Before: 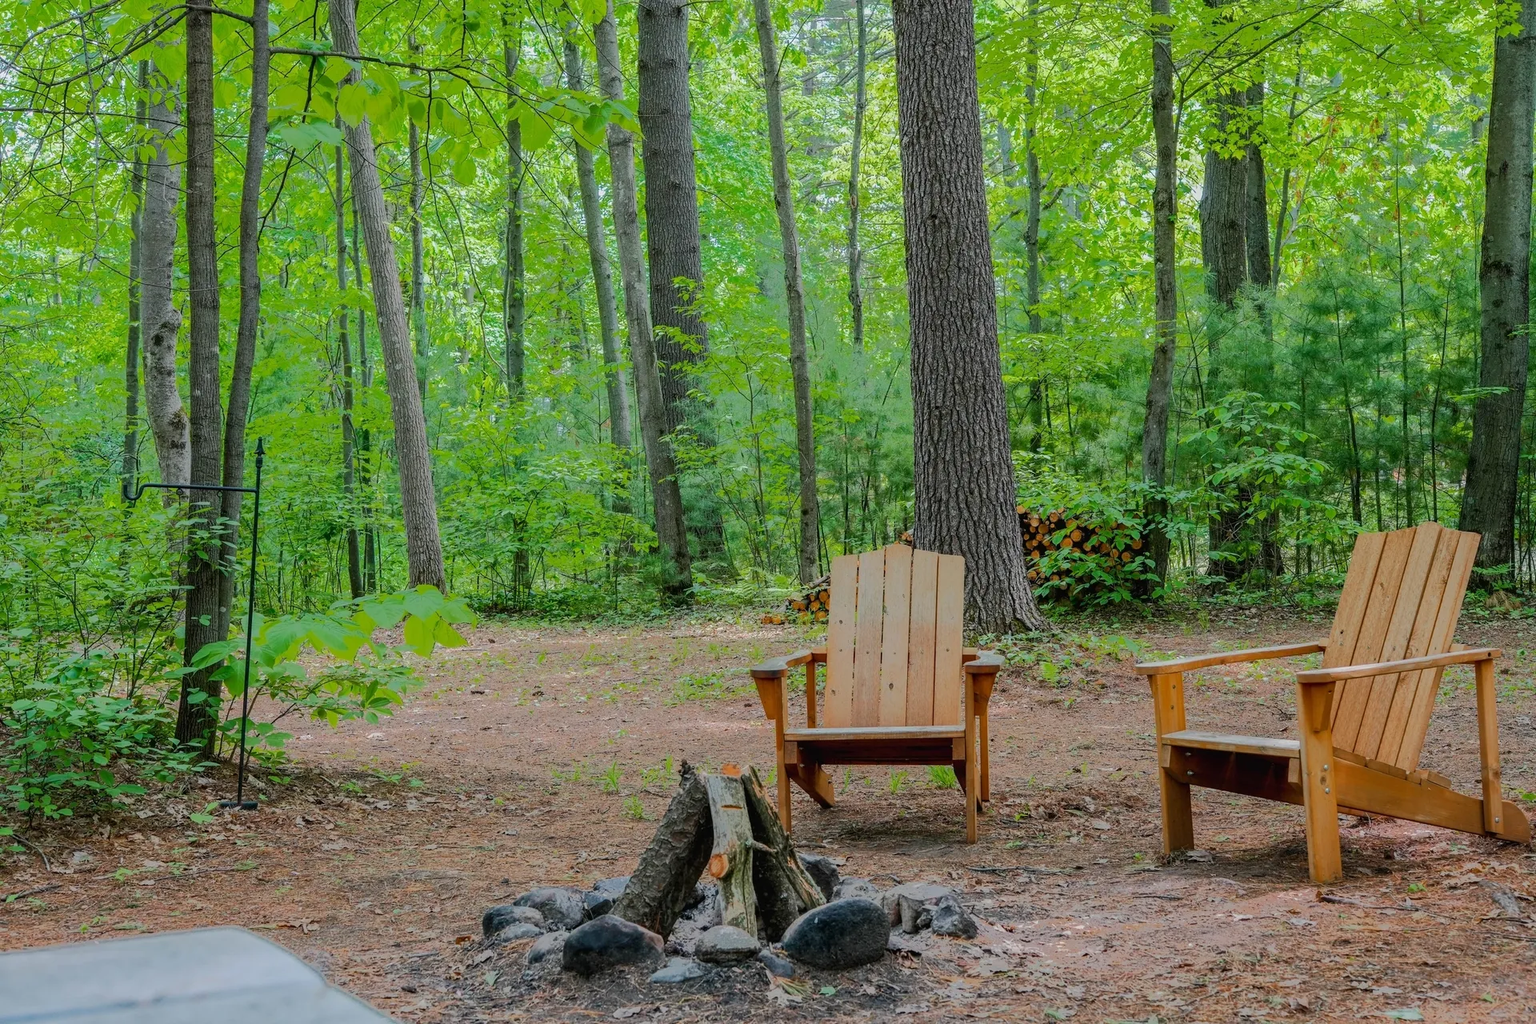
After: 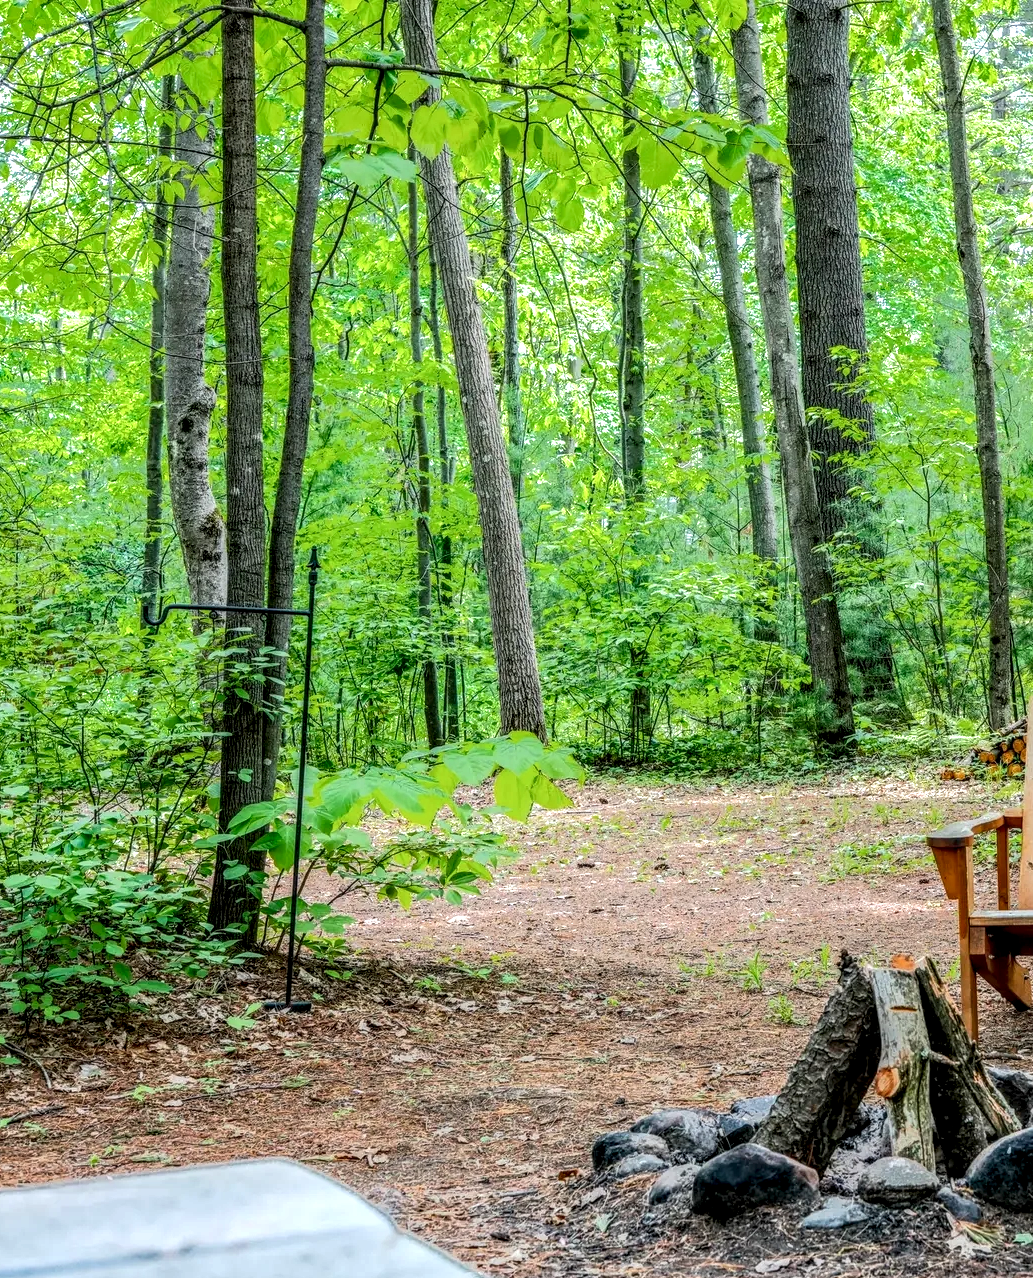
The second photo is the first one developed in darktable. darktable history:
exposure: exposure 0.669 EV, compensate highlight preservation false
crop: left 0.587%, right 45.588%, bottom 0.086%
local contrast: highlights 0%, shadows 0%, detail 182%
